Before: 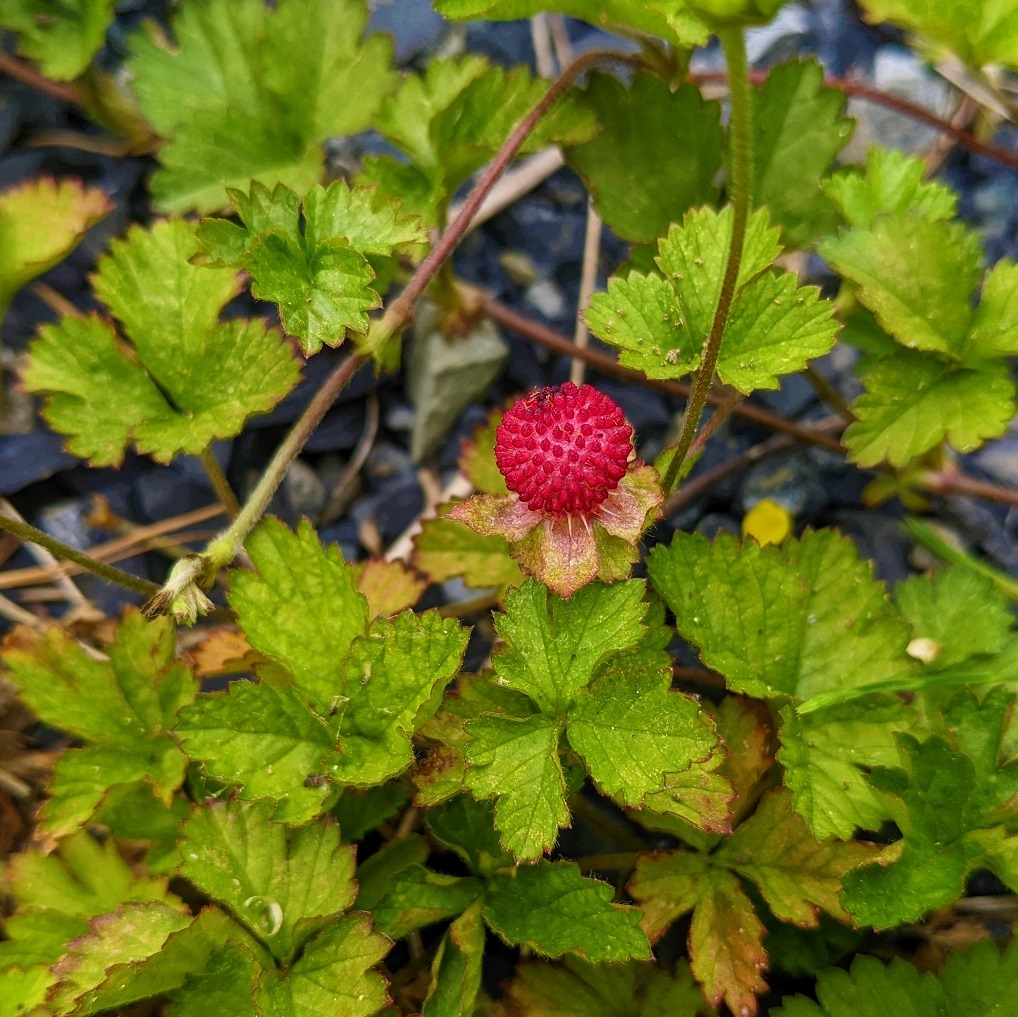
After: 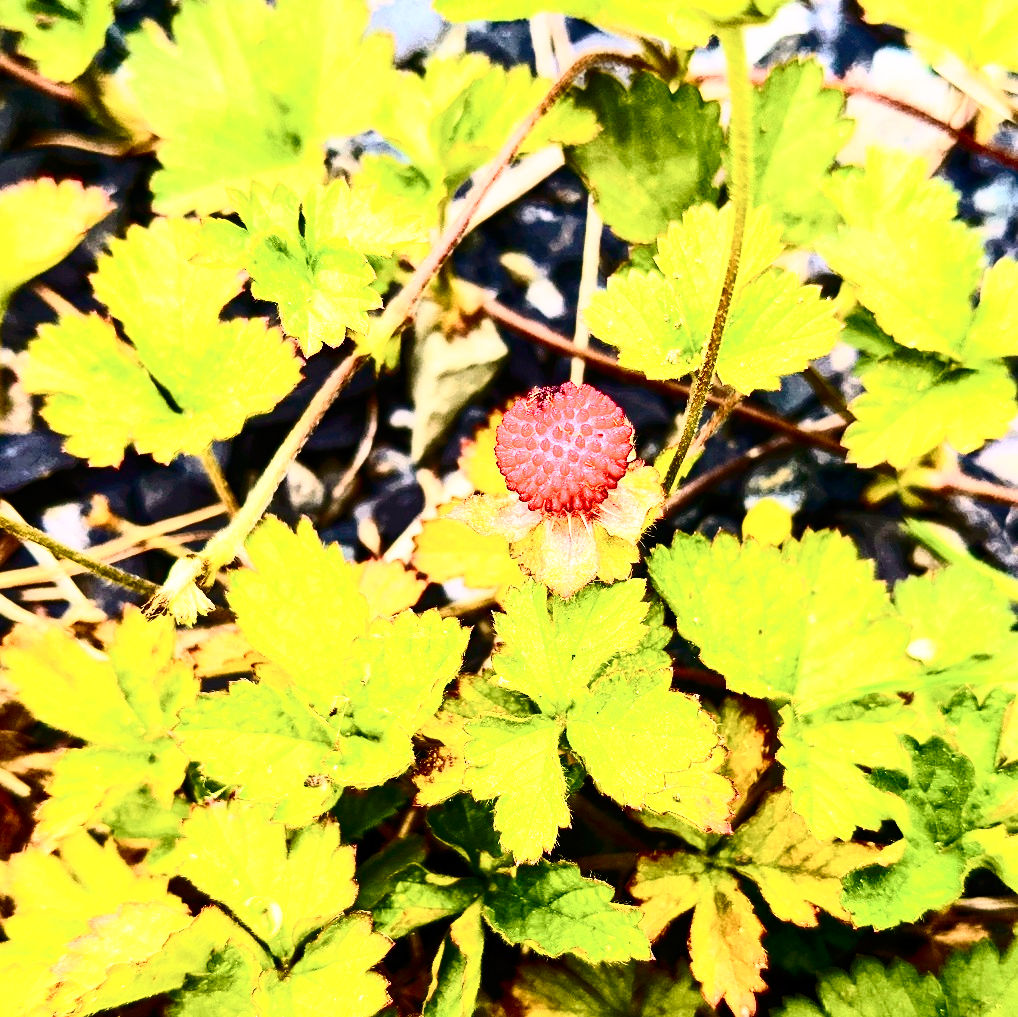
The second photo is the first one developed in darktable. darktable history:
contrast brightness saturation: contrast 0.93, brightness 0.2
white balance: red 1.127, blue 0.943
base curve: curves: ch0 [(0, 0) (0.012, 0.01) (0.073, 0.168) (0.31, 0.711) (0.645, 0.957) (1, 1)], preserve colors none
